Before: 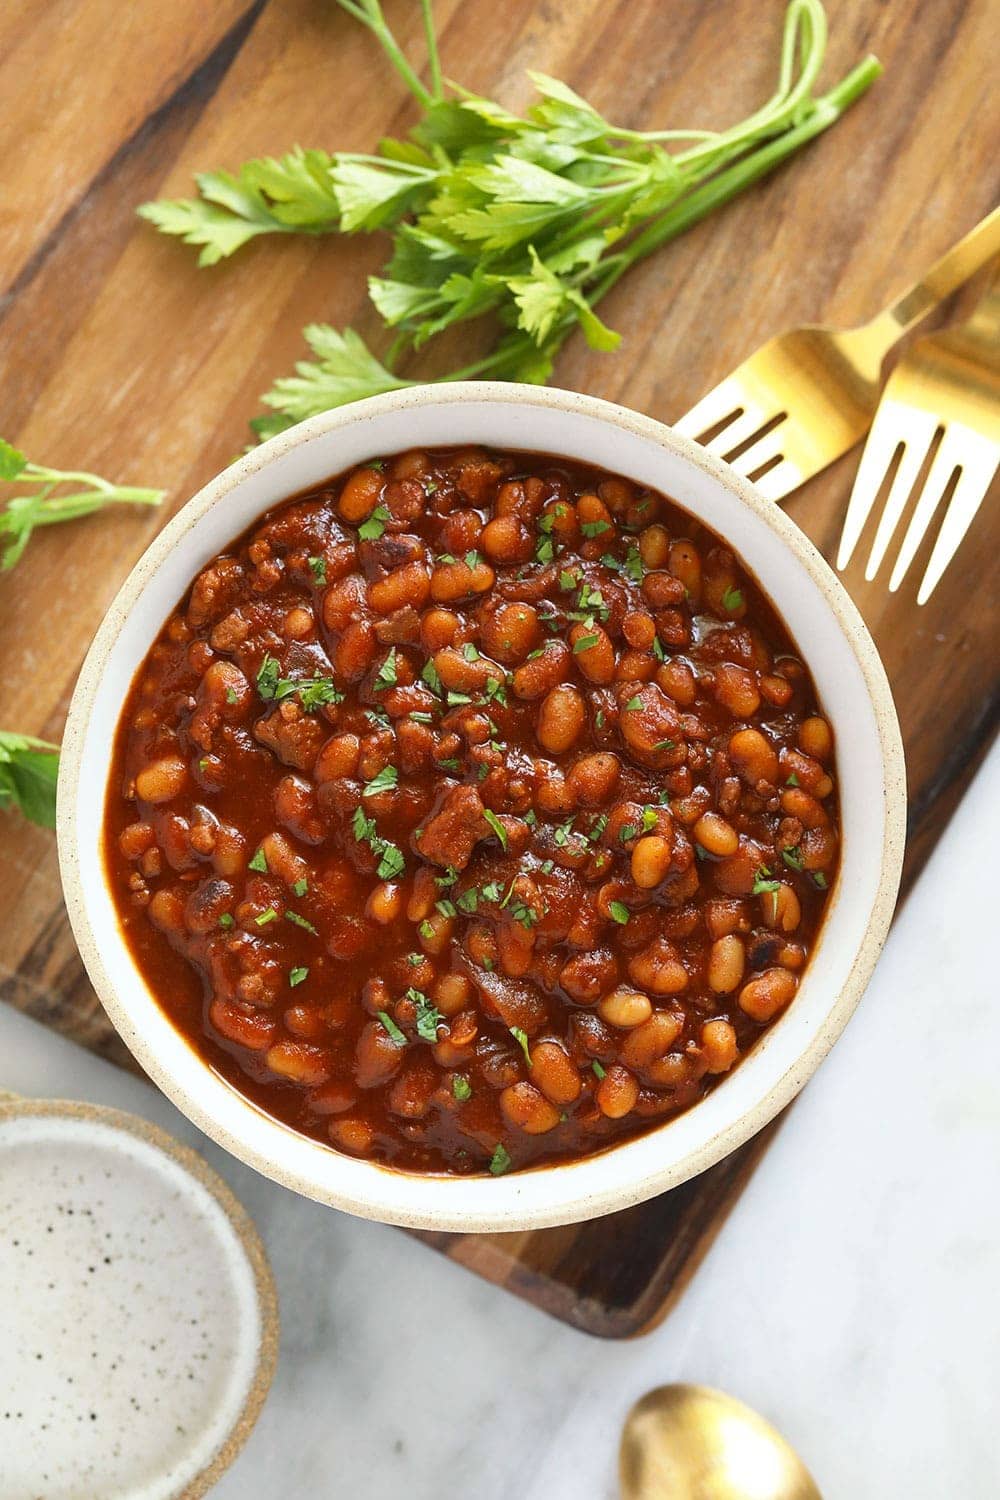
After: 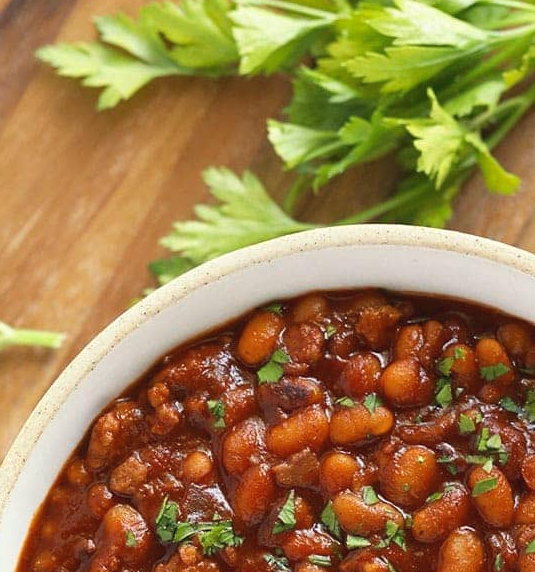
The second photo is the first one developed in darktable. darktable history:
exposure: compensate highlight preservation false
crop: left 10.186%, top 10.5%, right 36.244%, bottom 51.305%
color correction: highlights a* 0.35, highlights b* 2.73, shadows a* -1.2, shadows b* -4.72
